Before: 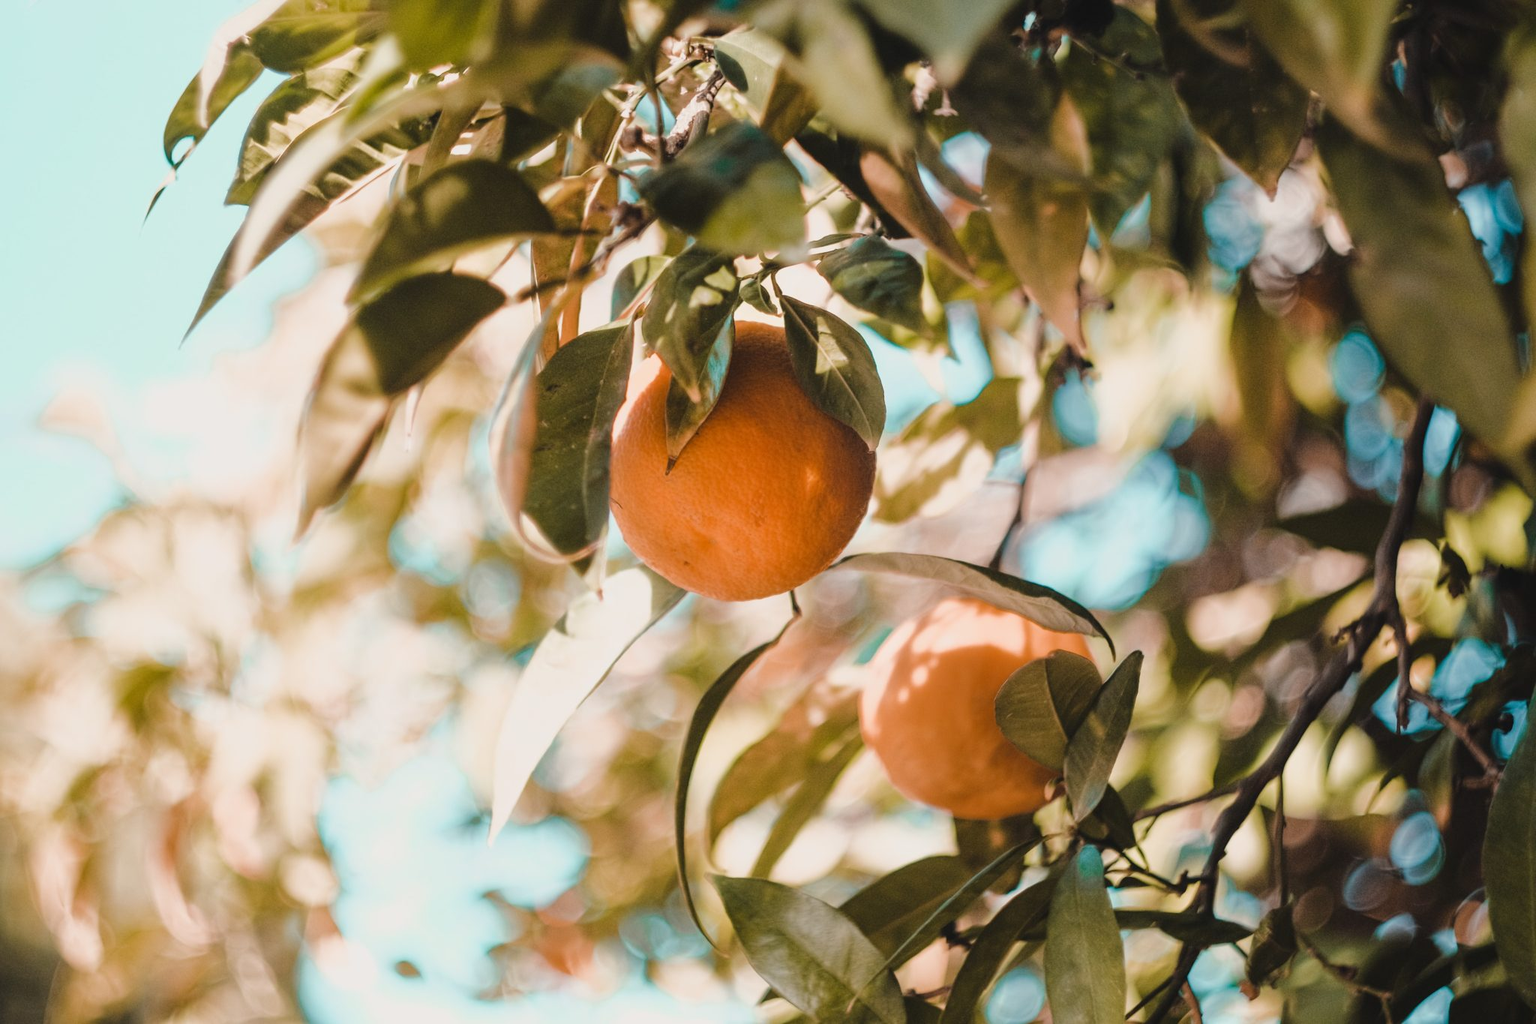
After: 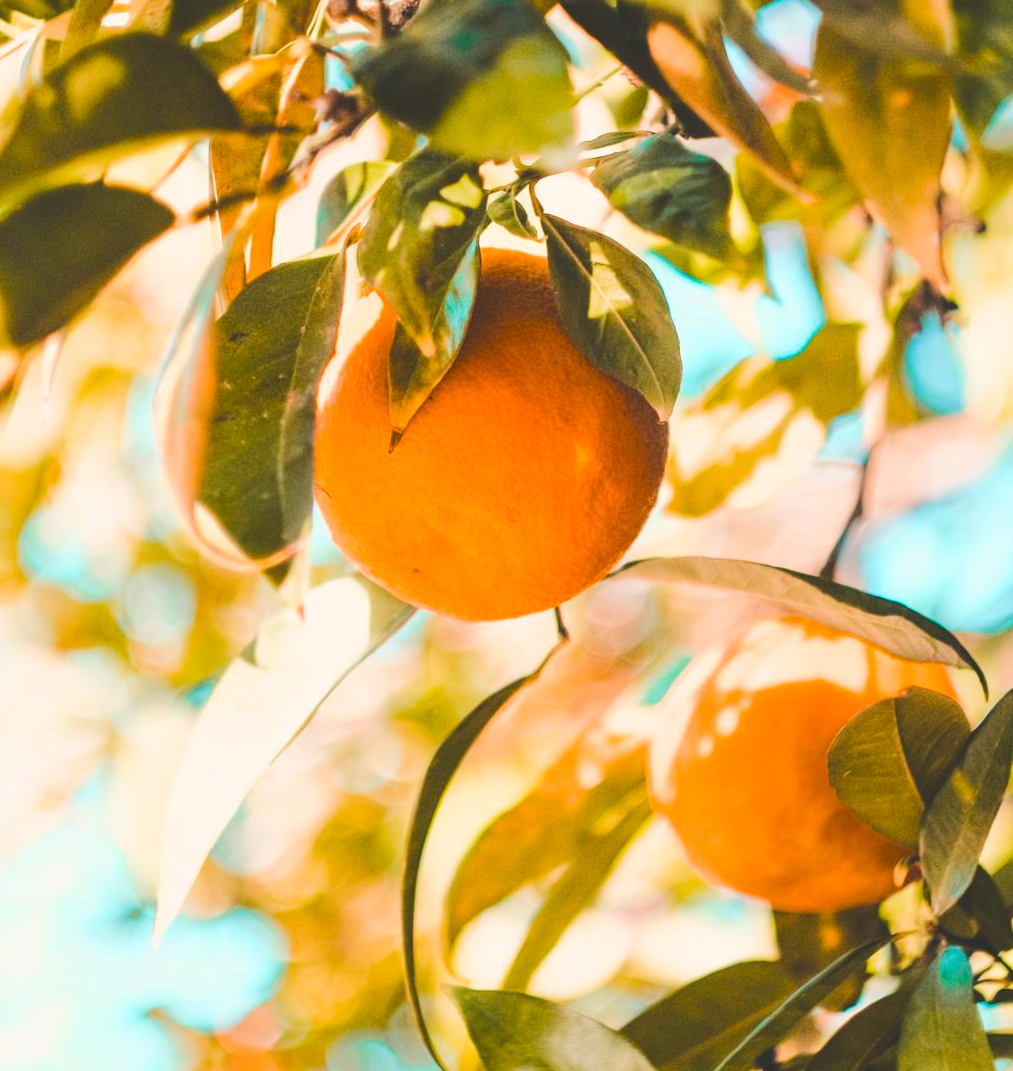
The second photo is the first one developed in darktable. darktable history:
exposure: black level correction -0.008, exposure 0.067 EV, compensate highlight preservation false
contrast brightness saturation: contrast 0.2, brightness 0.16, saturation 0.22
crop and rotate: angle 0.02°, left 24.353%, top 13.219%, right 26.156%, bottom 8.224%
color balance rgb: perceptual saturation grading › global saturation 25%, perceptual brilliance grading › mid-tones 10%, perceptual brilliance grading › shadows 15%, global vibrance 20%
